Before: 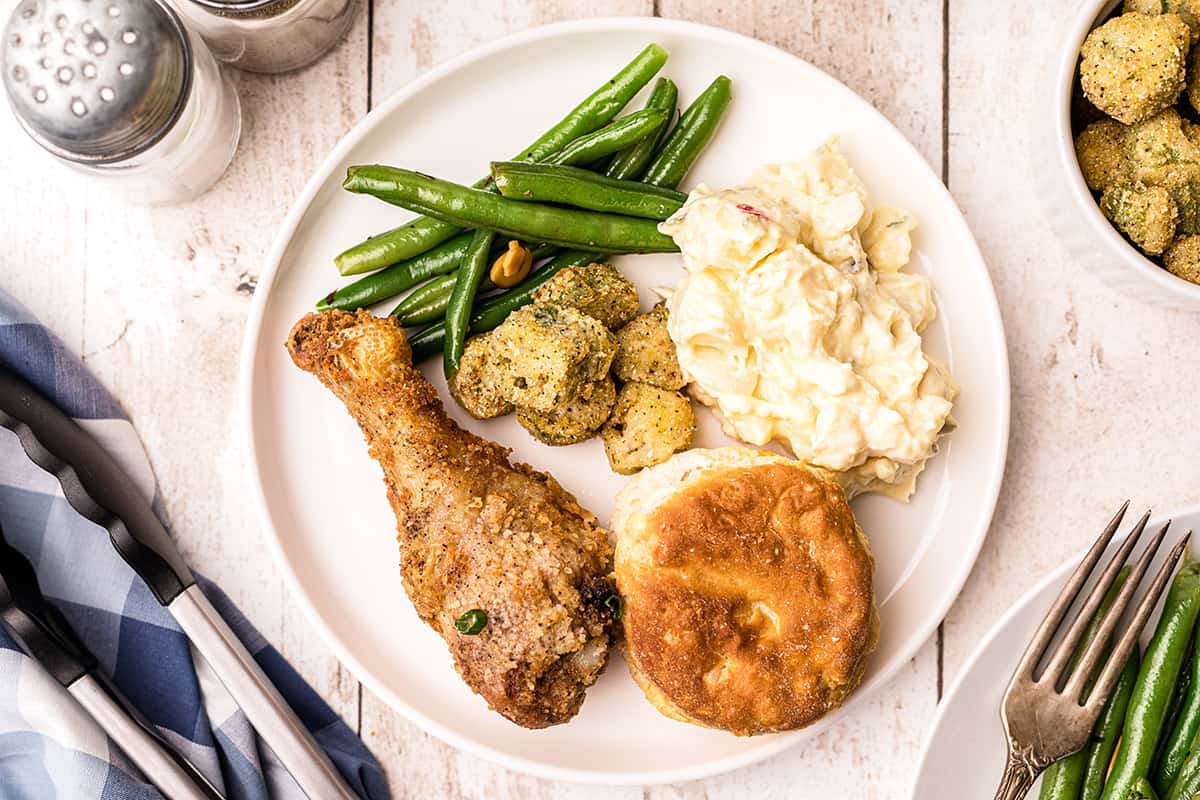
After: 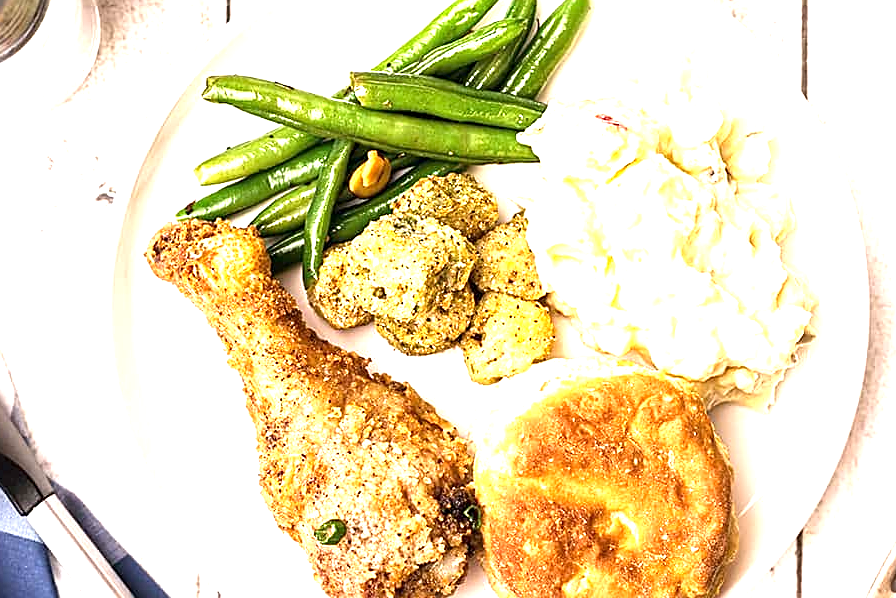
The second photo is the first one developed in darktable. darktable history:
crop and rotate: left 11.831%, top 11.346%, right 13.429%, bottom 13.899%
exposure: black level correction 0, exposure 1.3 EV, compensate exposure bias true, compensate highlight preservation false
sharpen: on, module defaults
